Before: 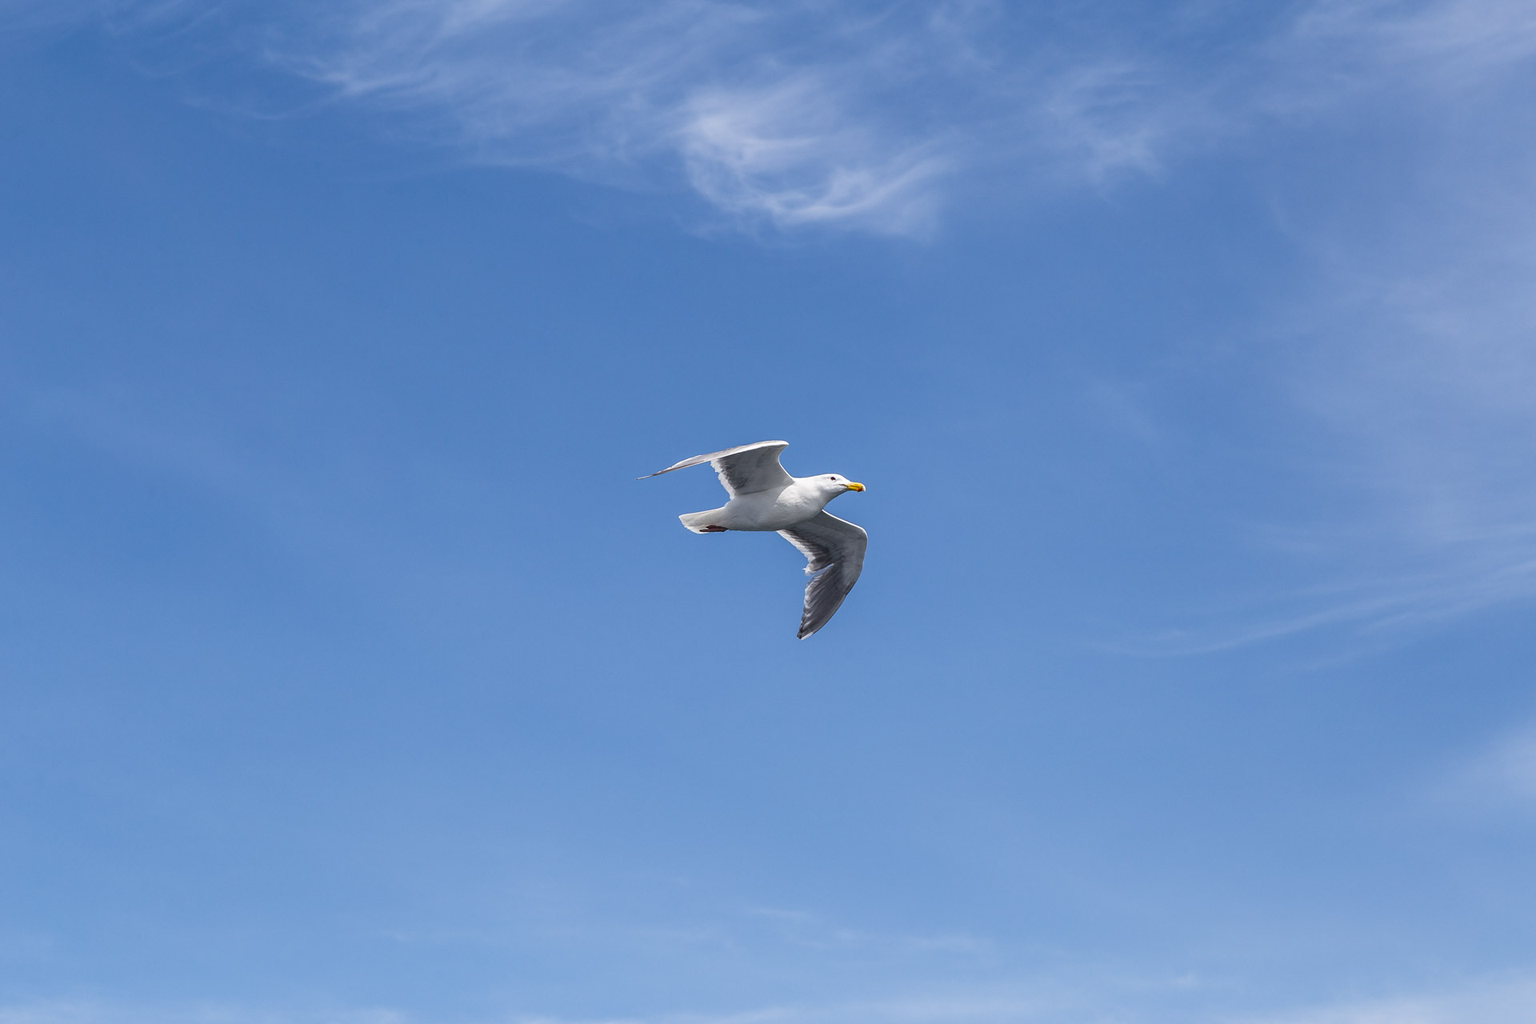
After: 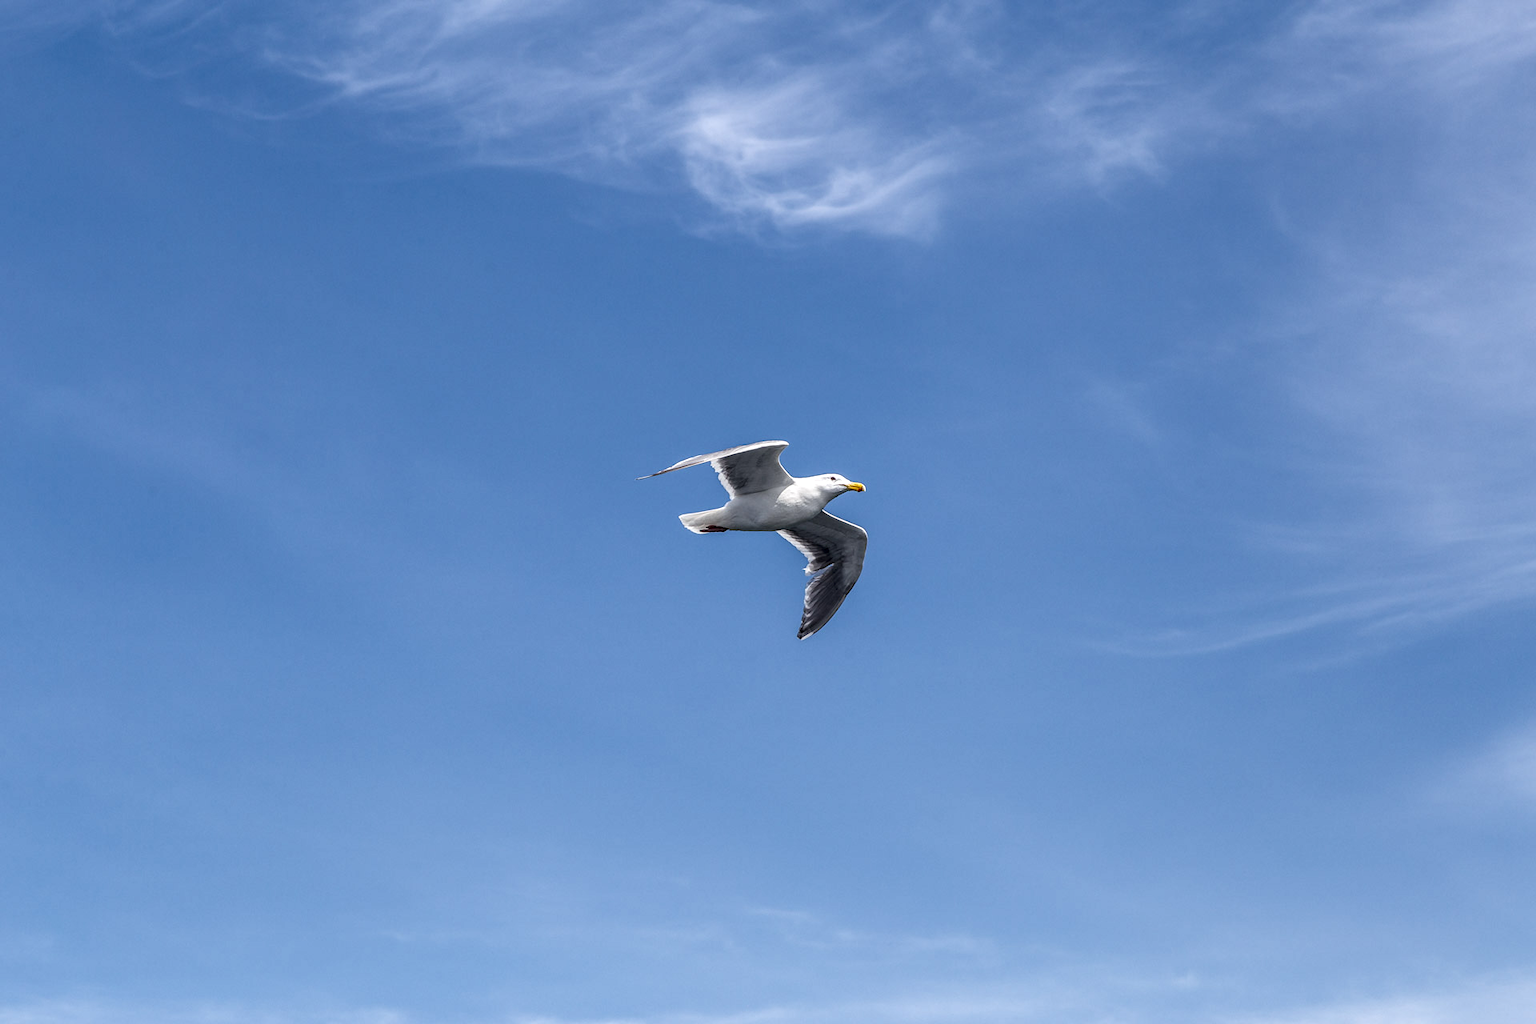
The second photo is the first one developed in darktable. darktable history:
local contrast: detail 150%
